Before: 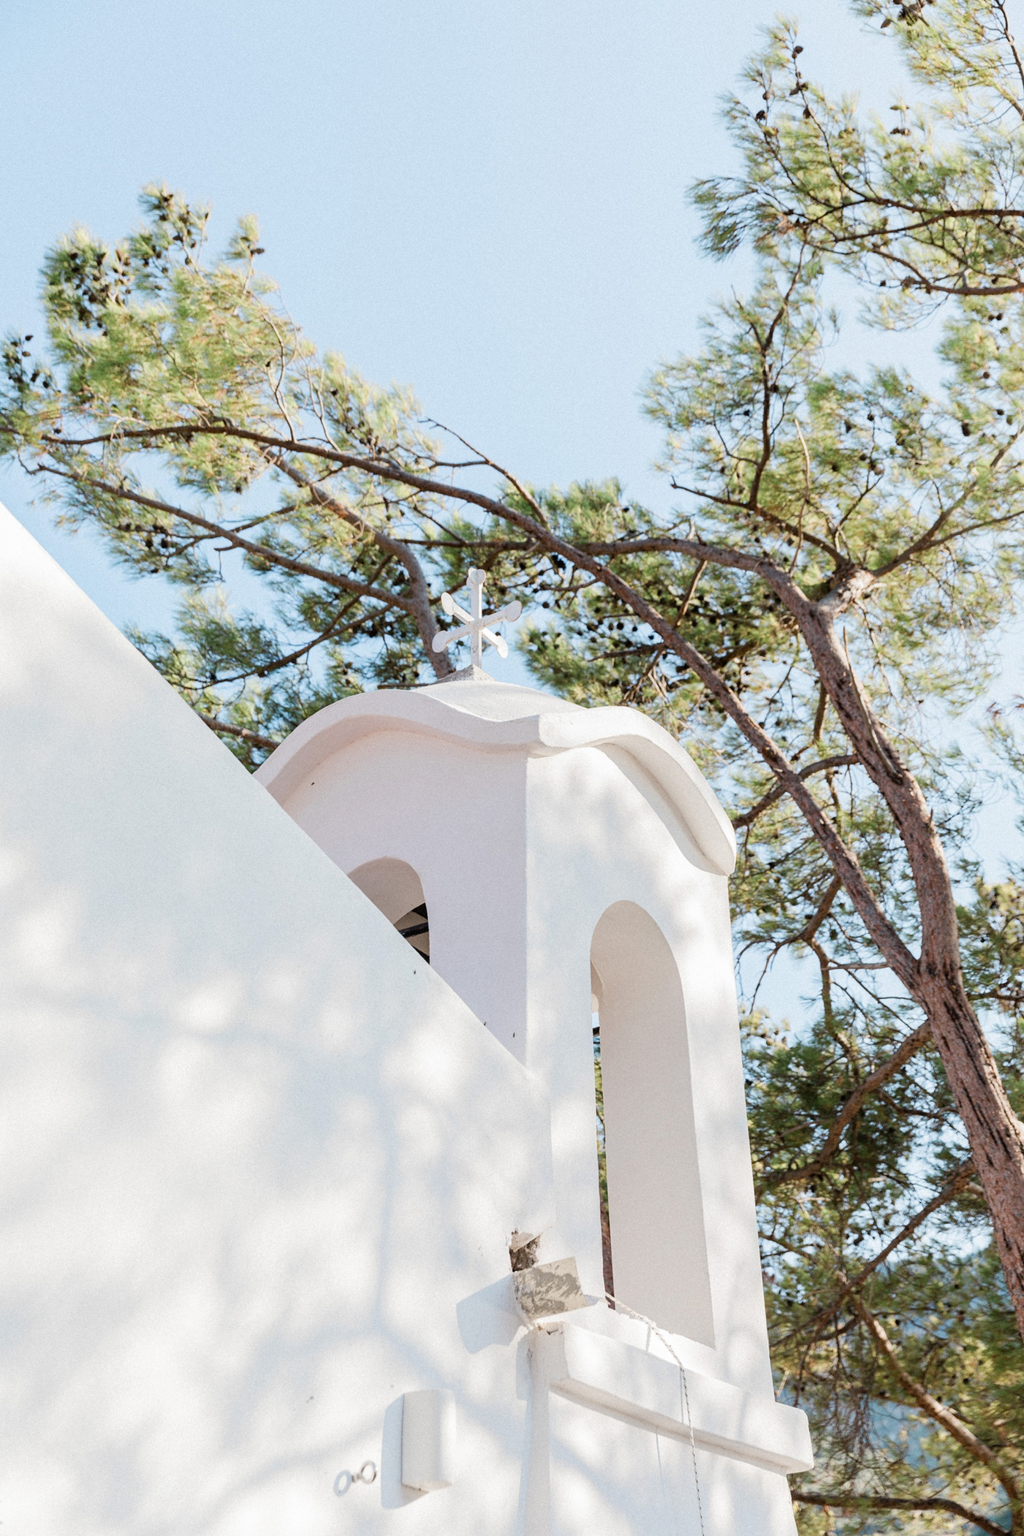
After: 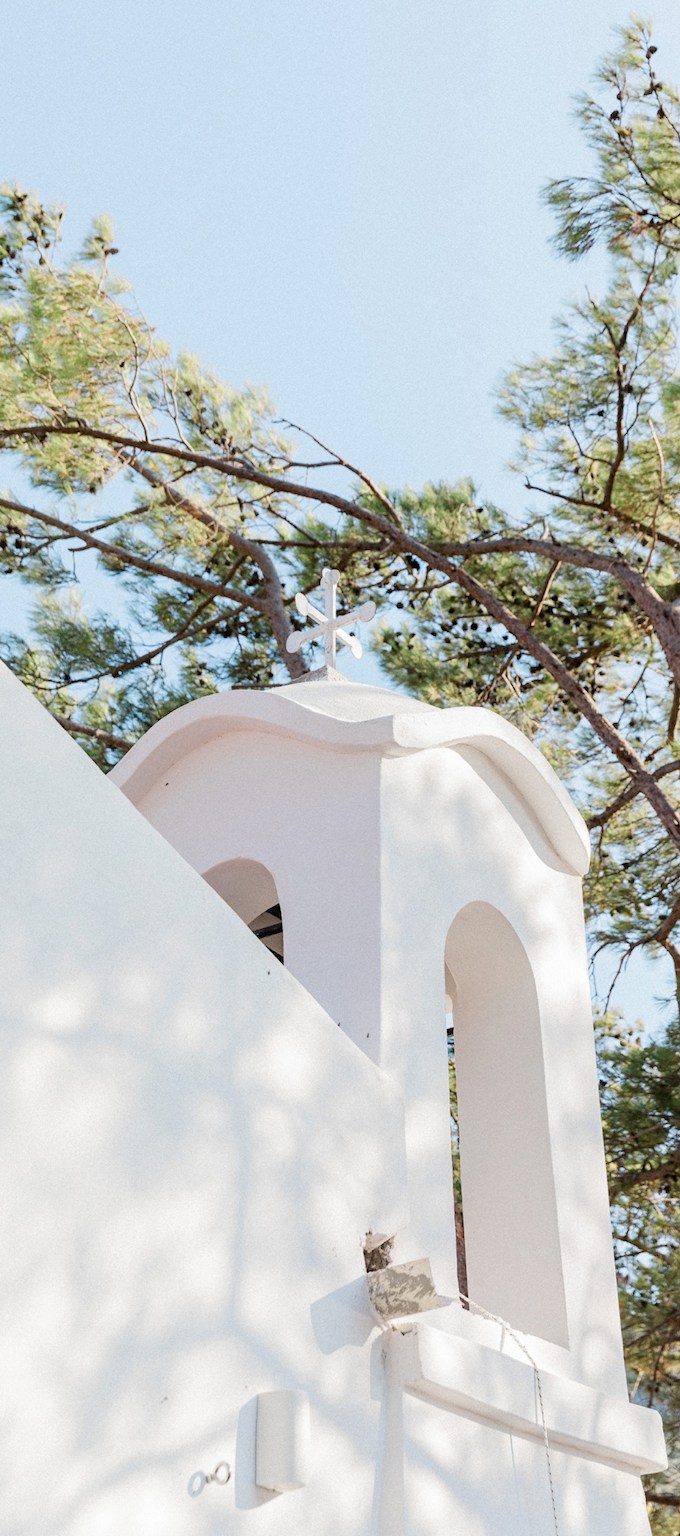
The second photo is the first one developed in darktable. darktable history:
crop and rotate: left 14.298%, right 19.175%
